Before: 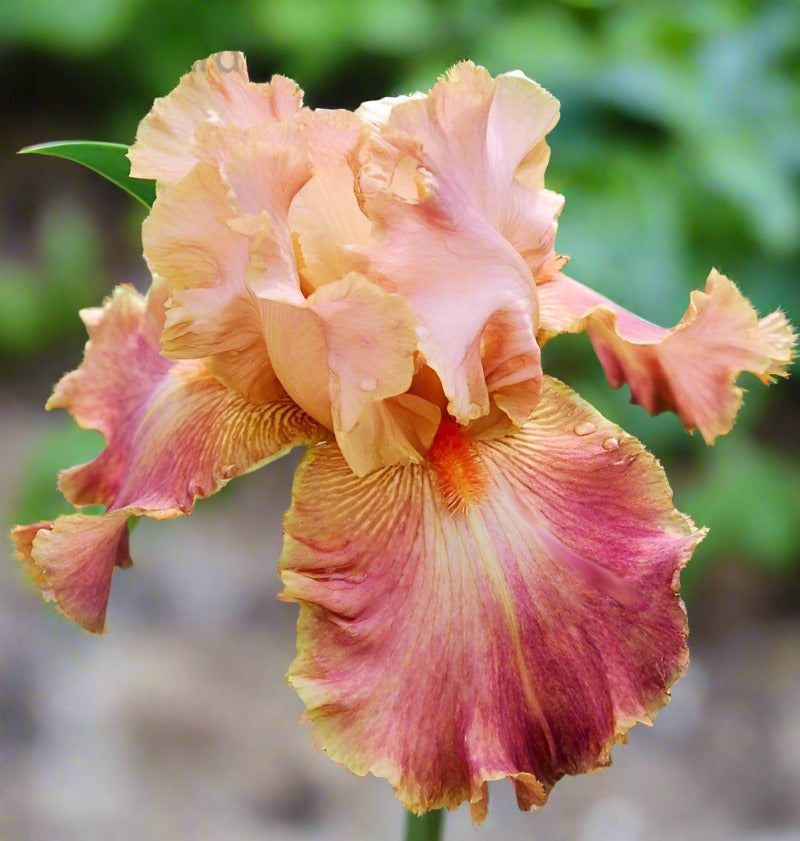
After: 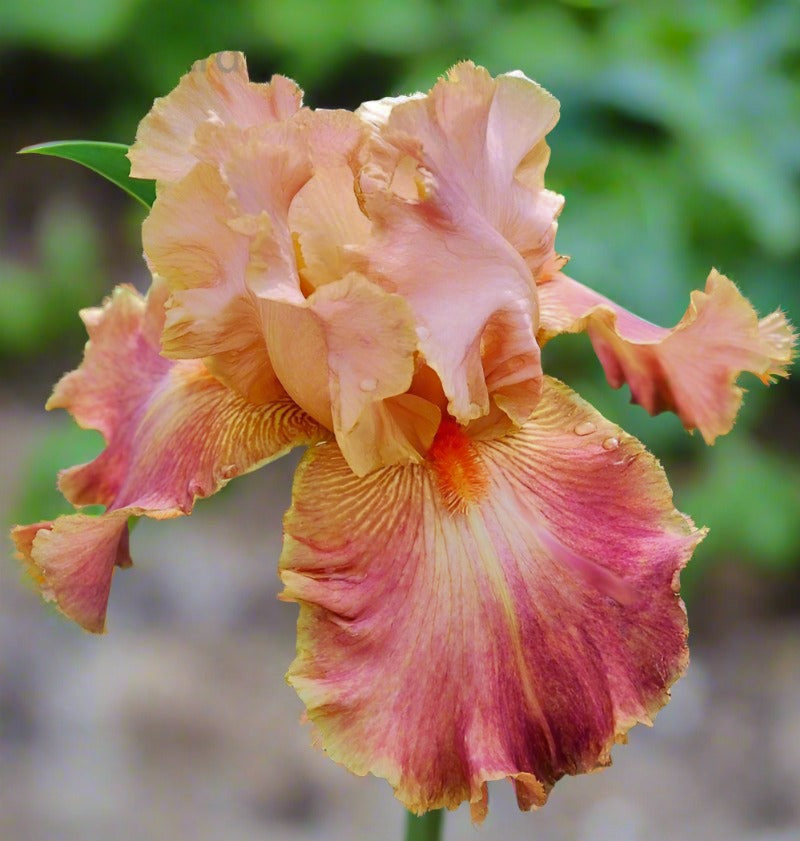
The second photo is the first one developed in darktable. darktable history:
shadows and highlights: shadows 24.99, highlights -70.5
